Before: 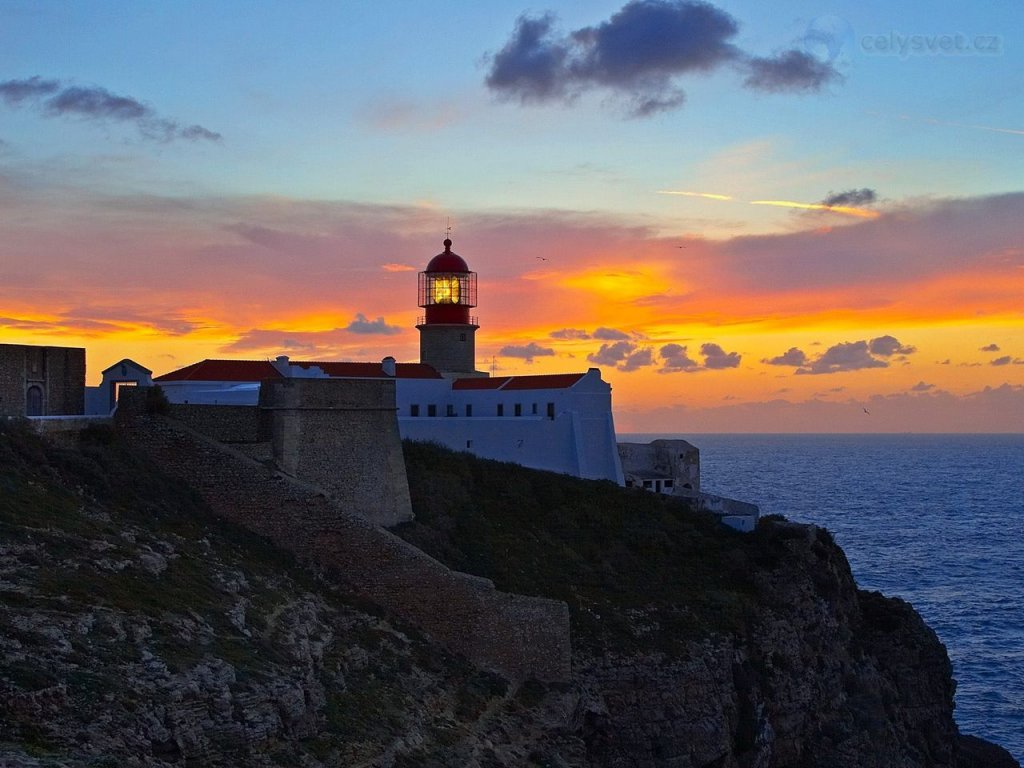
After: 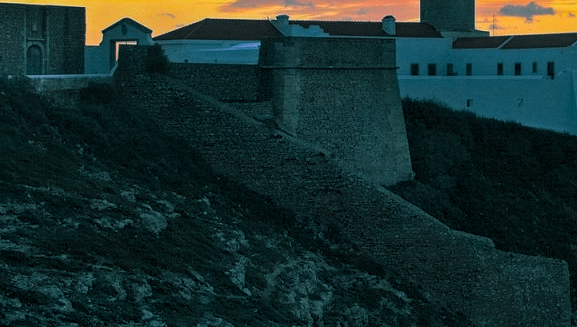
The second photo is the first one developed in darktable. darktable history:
split-toning: shadows › hue 186.43°, highlights › hue 49.29°, compress 30.29%
local contrast: on, module defaults
crop: top 44.483%, right 43.593%, bottom 12.892%
